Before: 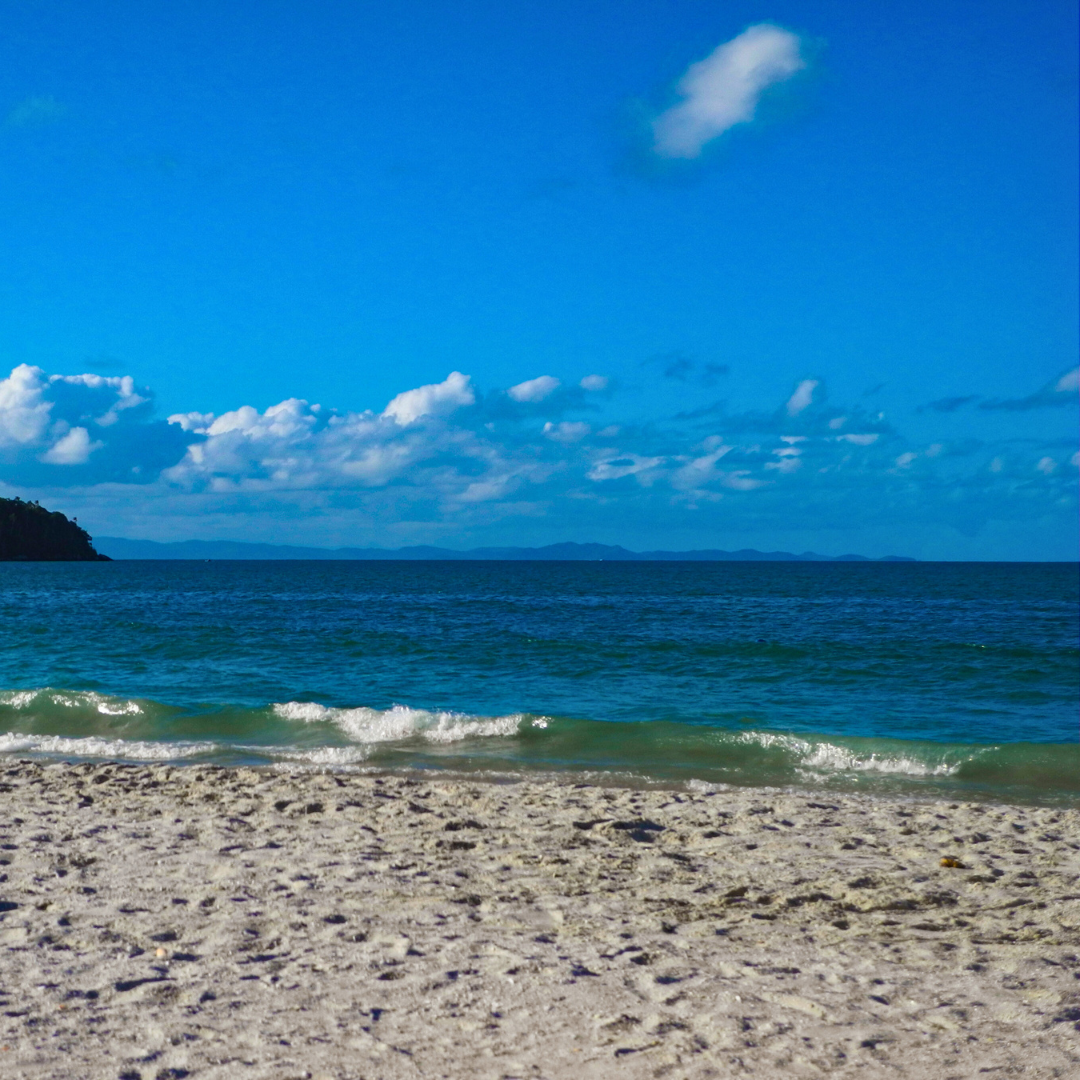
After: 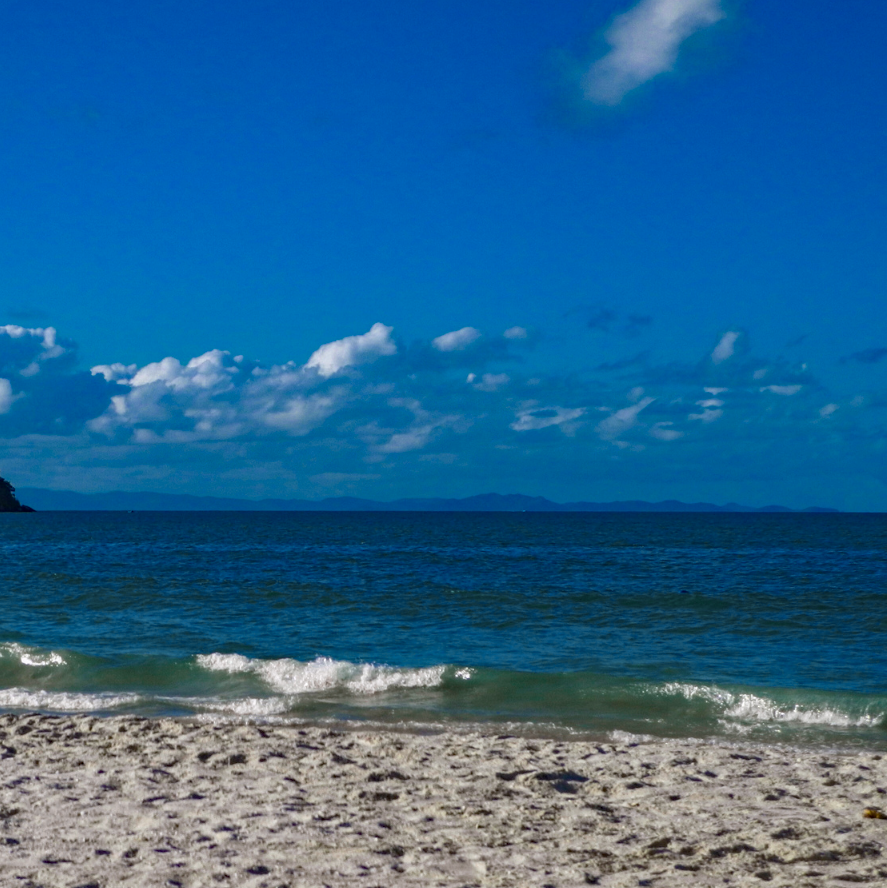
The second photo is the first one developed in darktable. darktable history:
crop and rotate: left 7.196%, top 4.574%, right 10.605%, bottom 13.178%
color zones: curves: ch0 [(0, 0.5) (0.125, 0.4) (0.25, 0.5) (0.375, 0.4) (0.5, 0.4) (0.625, 0.35) (0.75, 0.35) (0.875, 0.5)]; ch1 [(0, 0.35) (0.125, 0.45) (0.25, 0.35) (0.375, 0.35) (0.5, 0.35) (0.625, 0.35) (0.75, 0.45) (0.875, 0.35)]; ch2 [(0, 0.6) (0.125, 0.5) (0.25, 0.5) (0.375, 0.6) (0.5, 0.6) (0.625, 0.5) (0.75, 0.5) (0.875, 0.5)]
exposure: black level correction 0.001, compensate highlight preservation false
local contrast: detail 110%
white balance: red 1.009, blue 1.027
haze removal: compatibility mode true, adaptive false
